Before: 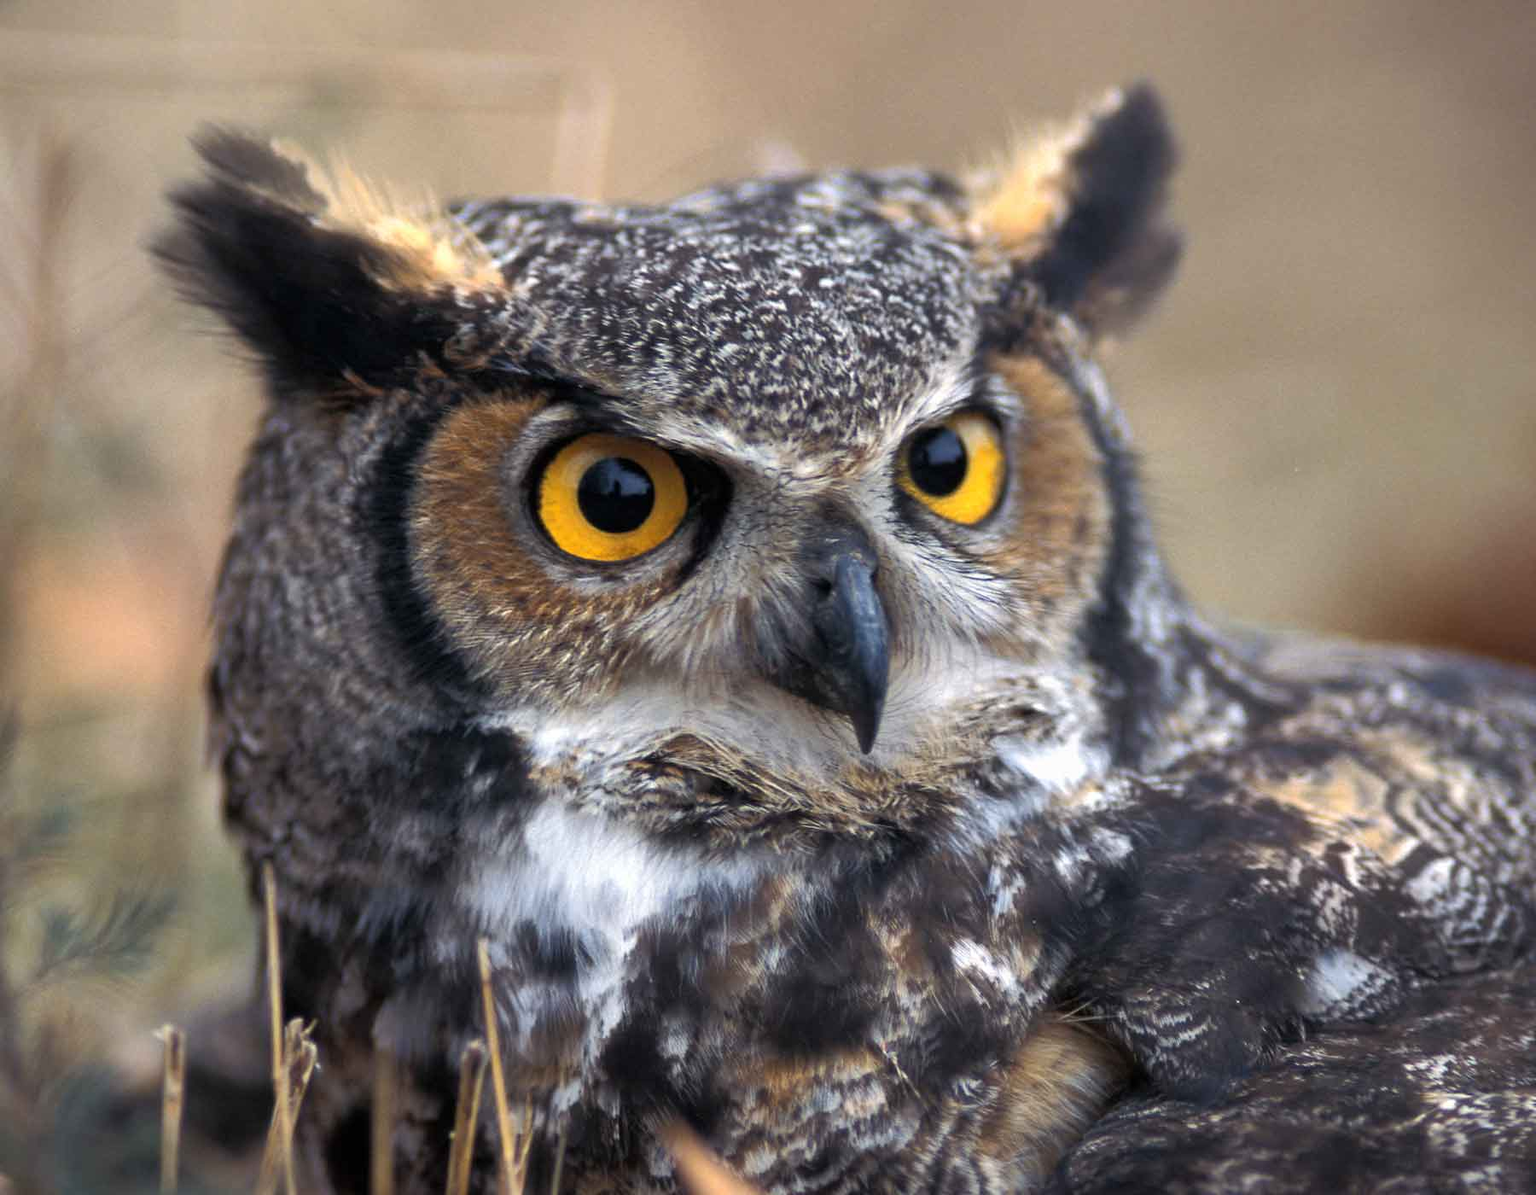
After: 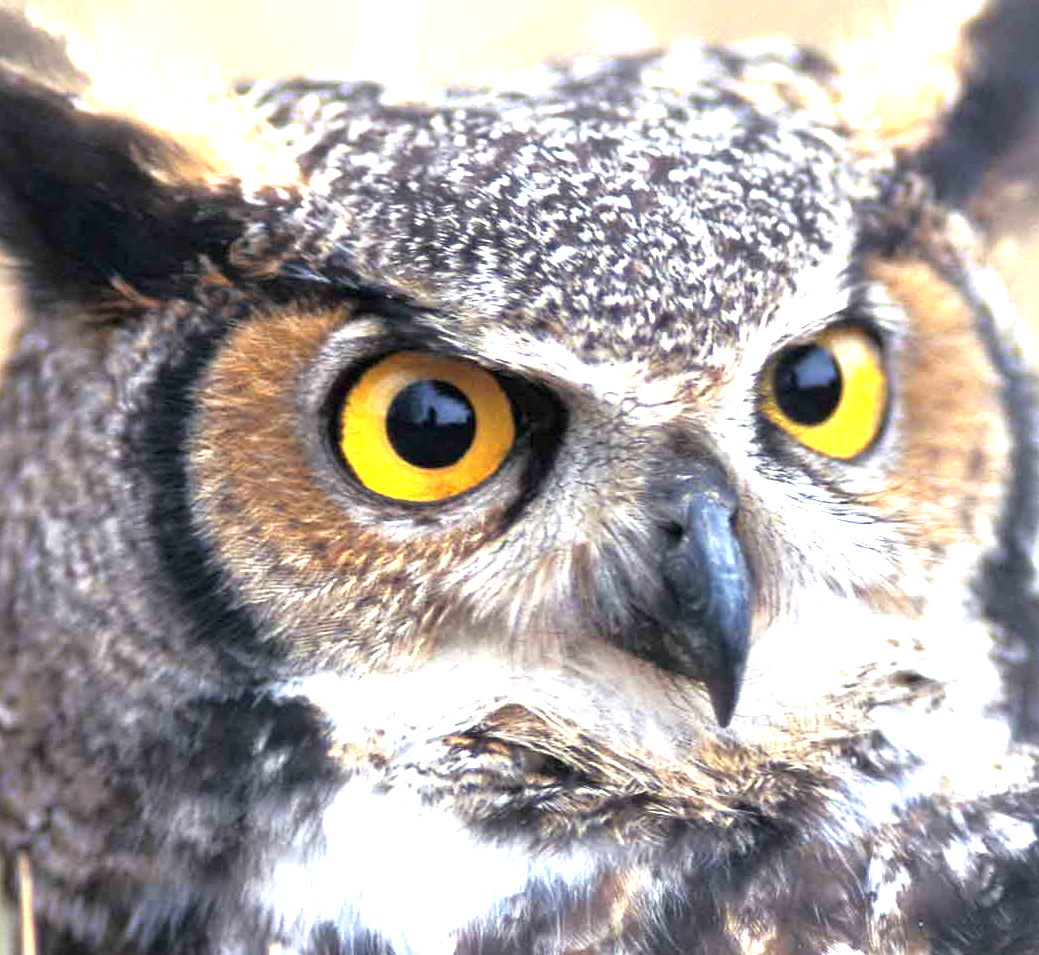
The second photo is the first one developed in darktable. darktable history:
crop: left 16.202%, top 11.208%, right 26.045%, bottom 20.557%
exposure: black level correction 0, exposure 1.6 EV, compensate exposure bias true, compensate highlight preservation false
